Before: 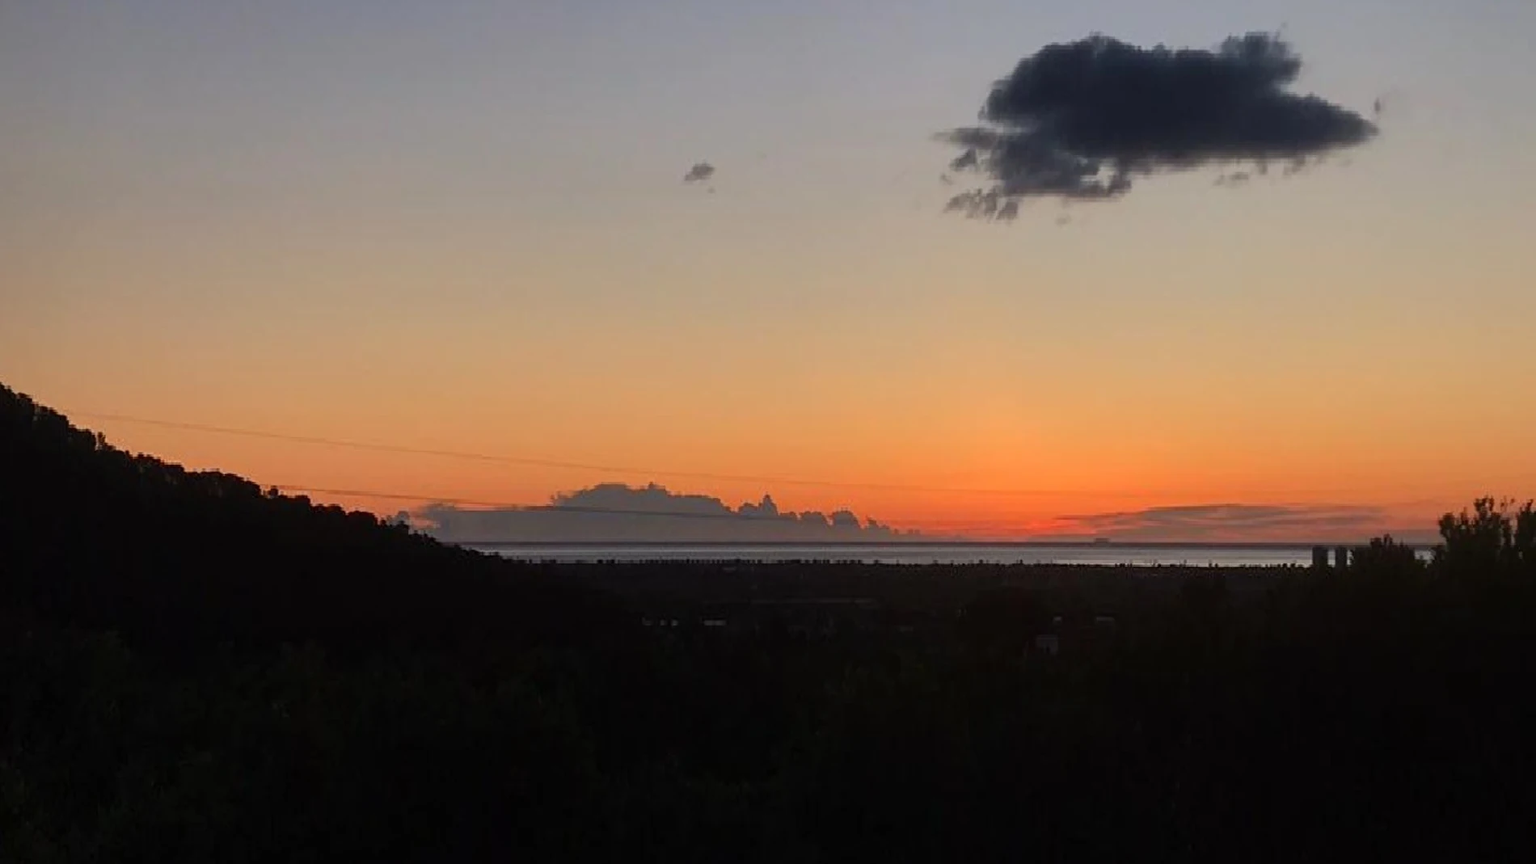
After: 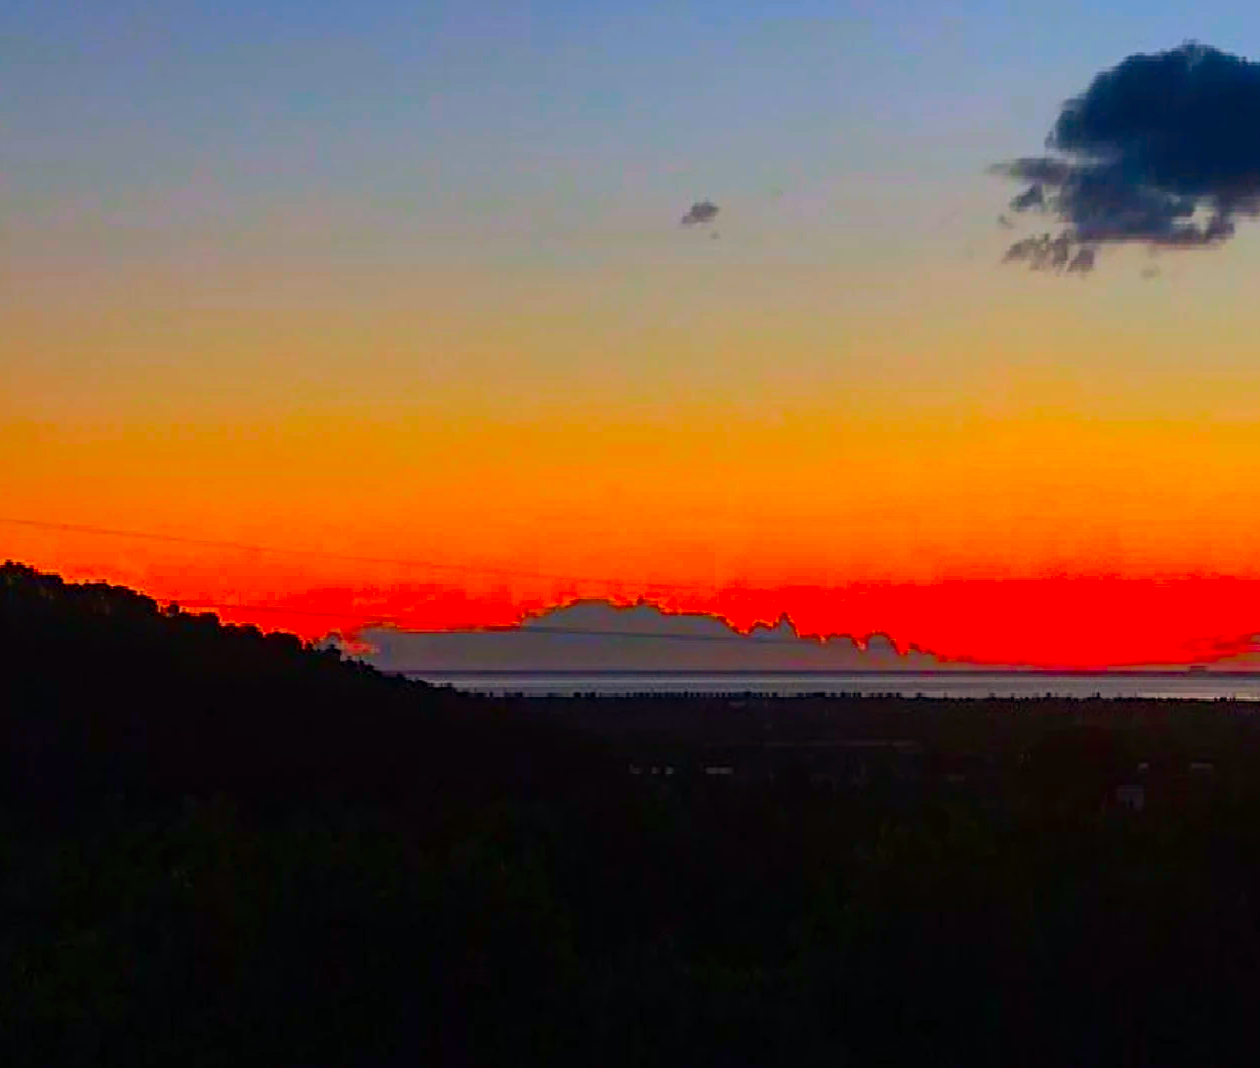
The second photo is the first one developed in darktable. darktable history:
crop and rotate: left 8.701%, right 24.963%
haze removal: compatibility mode true, adaptive false
color correction: highlights b* -0.062, saturation 2.1
color balance rgb: perceptual saturation grading › global saturation 29.505%
